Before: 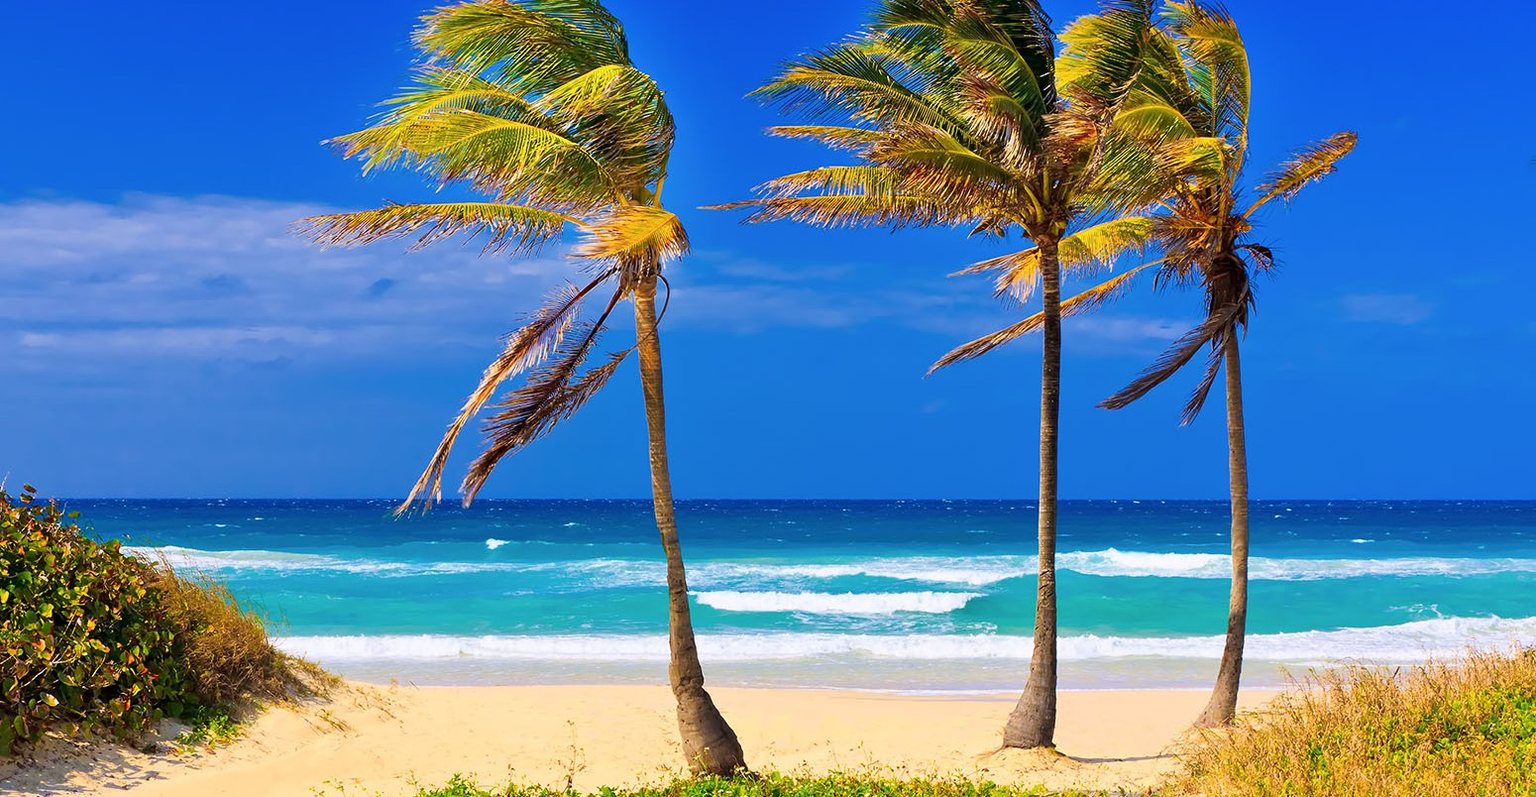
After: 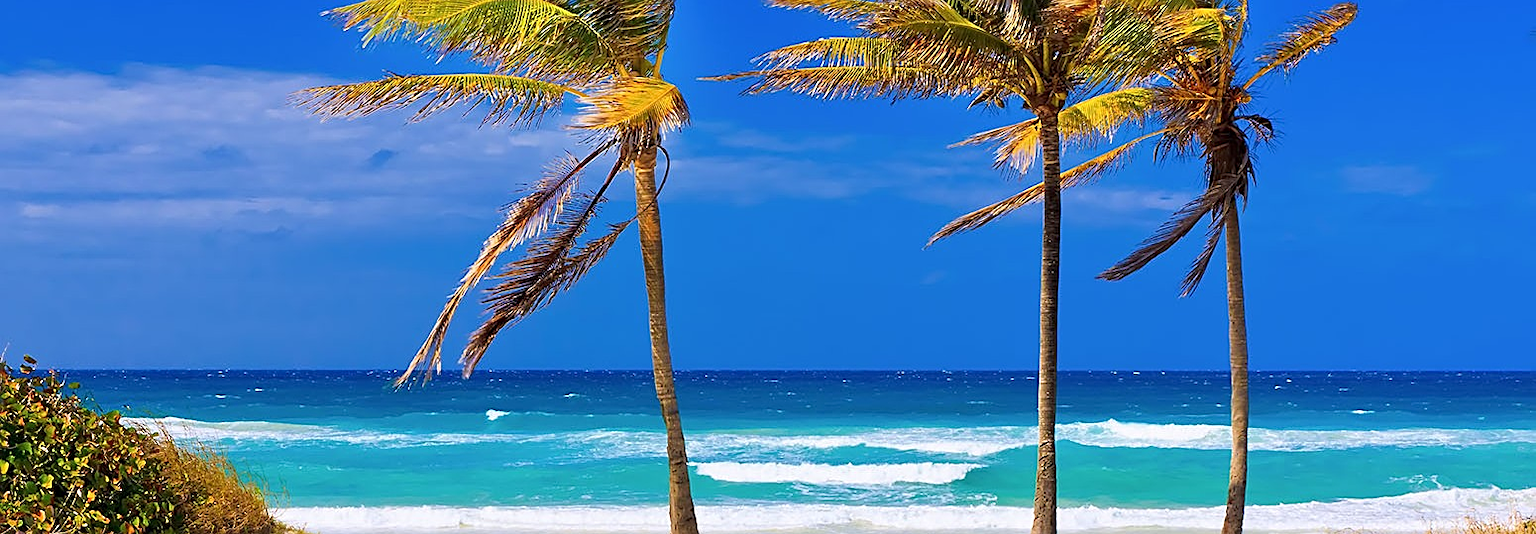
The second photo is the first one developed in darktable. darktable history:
crop: top 16.225%, bottom 16.704%
sharpen: on, module defaults
exposure: compensate highlight preservation false
